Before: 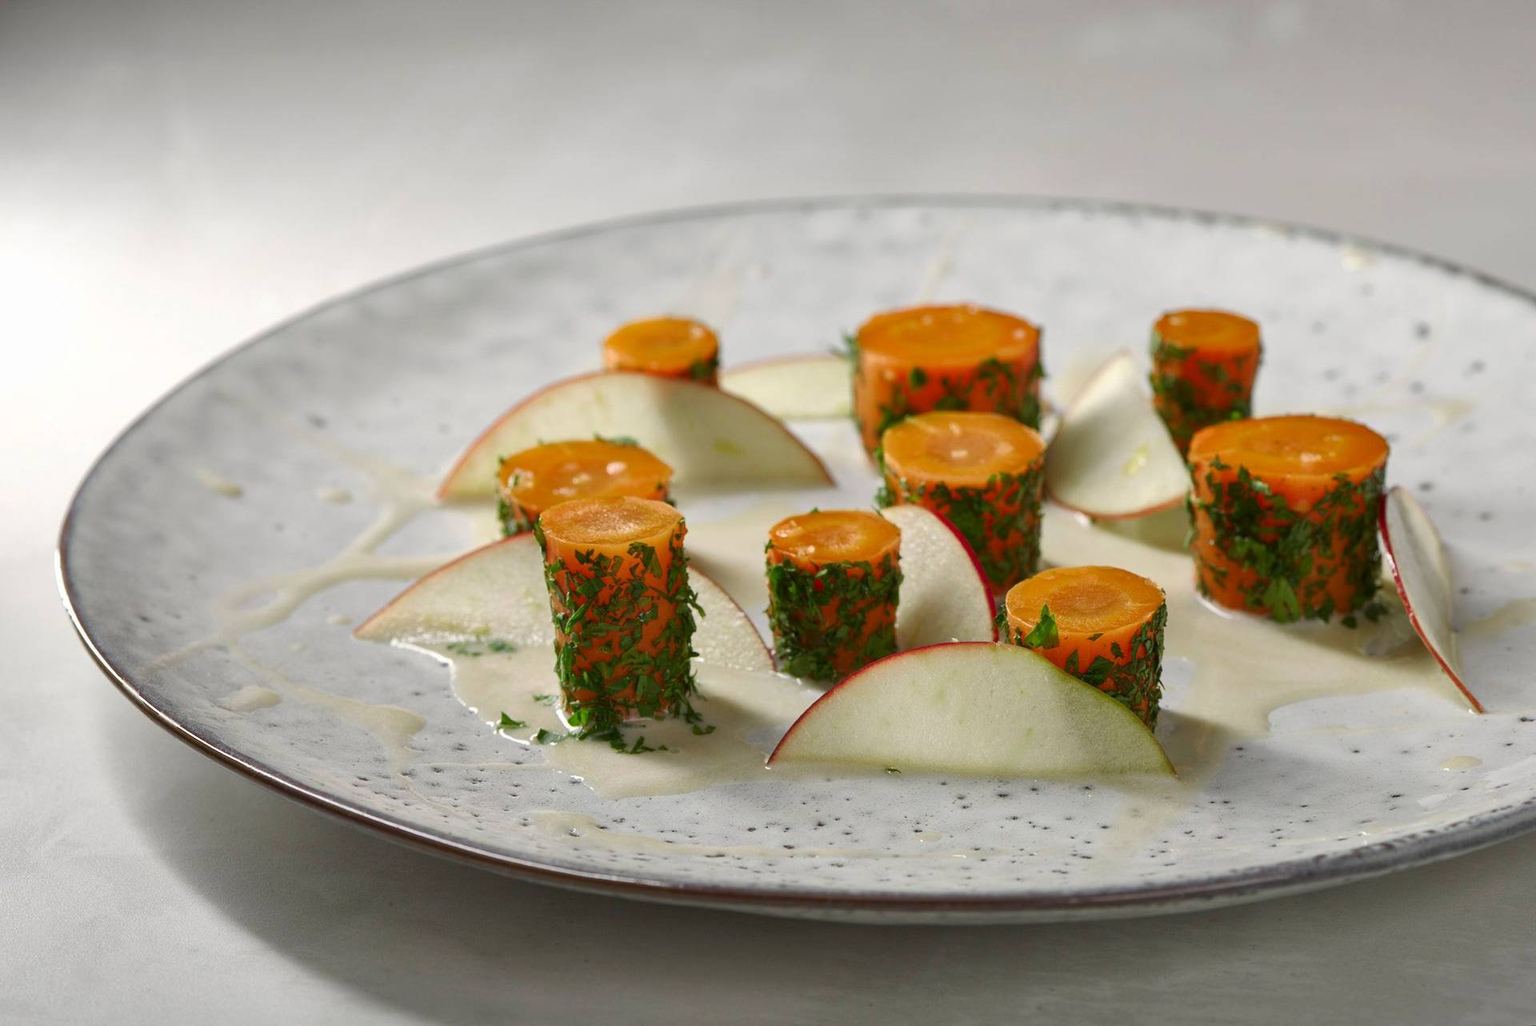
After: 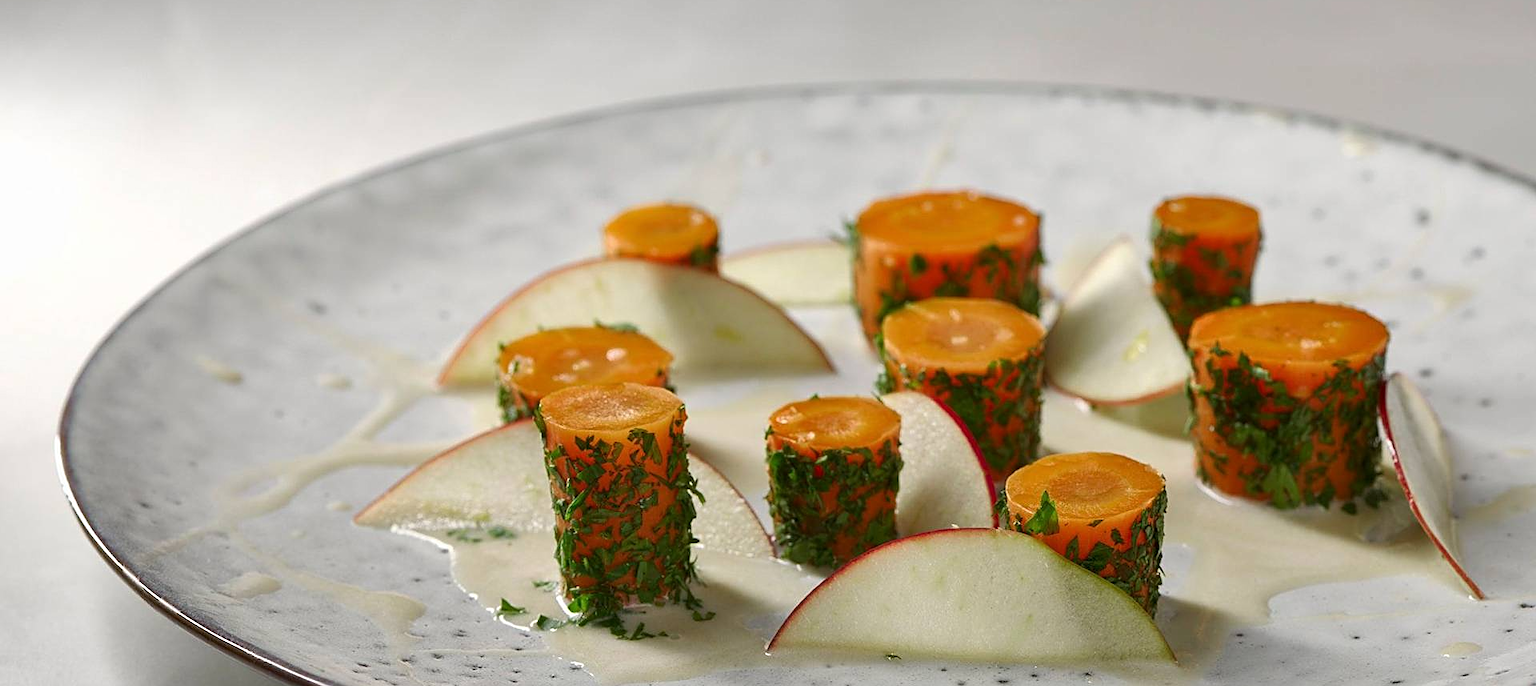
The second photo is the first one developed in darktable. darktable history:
crop: top 11.141%, bottom 21.869%
sharpen: on, module defaults
contrast brightness saturation: contrast 0.052
